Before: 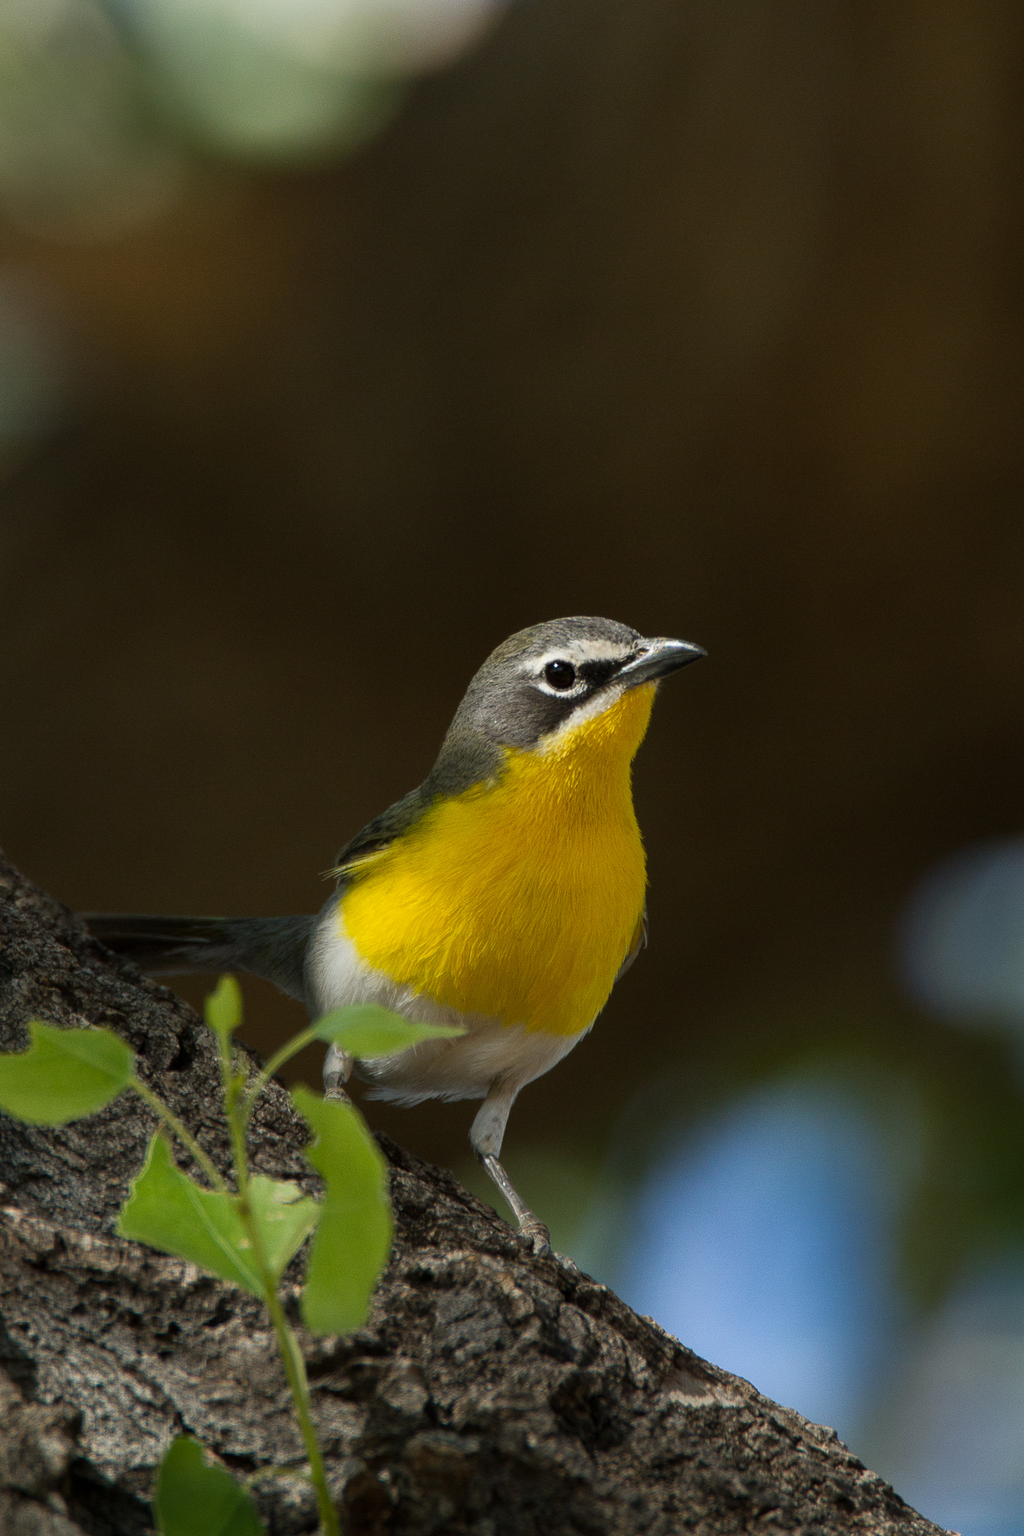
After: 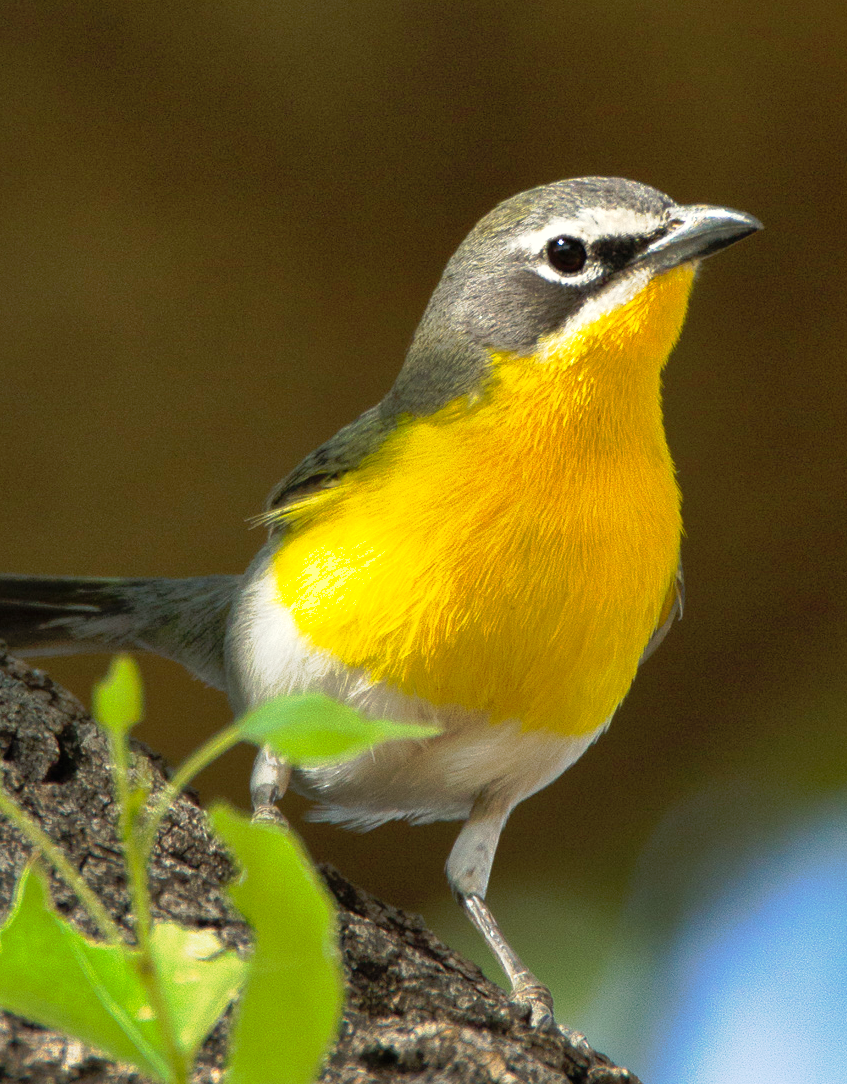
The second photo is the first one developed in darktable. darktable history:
color correction: highlights b* 3
crop: left 13.257%, top 31.496%, right 24.625%, bottom 15.55%
tone curve: curves: ch0 [(0, 0) (0.105, 0.068) (0.181, 0.185) (0.28, 0.291) (0.384, 0.404) (0.485, 0.531) (0.638, 0.681) (0.795, 0.879) (1, 0.977)]; ch1 [(0, 0) (0.161, 0.092) (0.35, 0.33) (0.379, 0.401) (0.456, 0.469) (0.504, 0.5) (0.512, 0.514) (0.58, 0.597) (0.635, 0.646) (1, 1)]; ch2 [(0, 0) (0.371, 0.362) (0.437, 0.437) (0.5, 0.5) (0.53, 0.523) (0.56, 0.58) (0.622, 0.606) (1, 1)], preserve colors none
exposure: black level correction -0.001, exposure 0.908 EV, compensate exposure bias true, compensate highlight preservation false
shadows and highlights: on, module defaults
